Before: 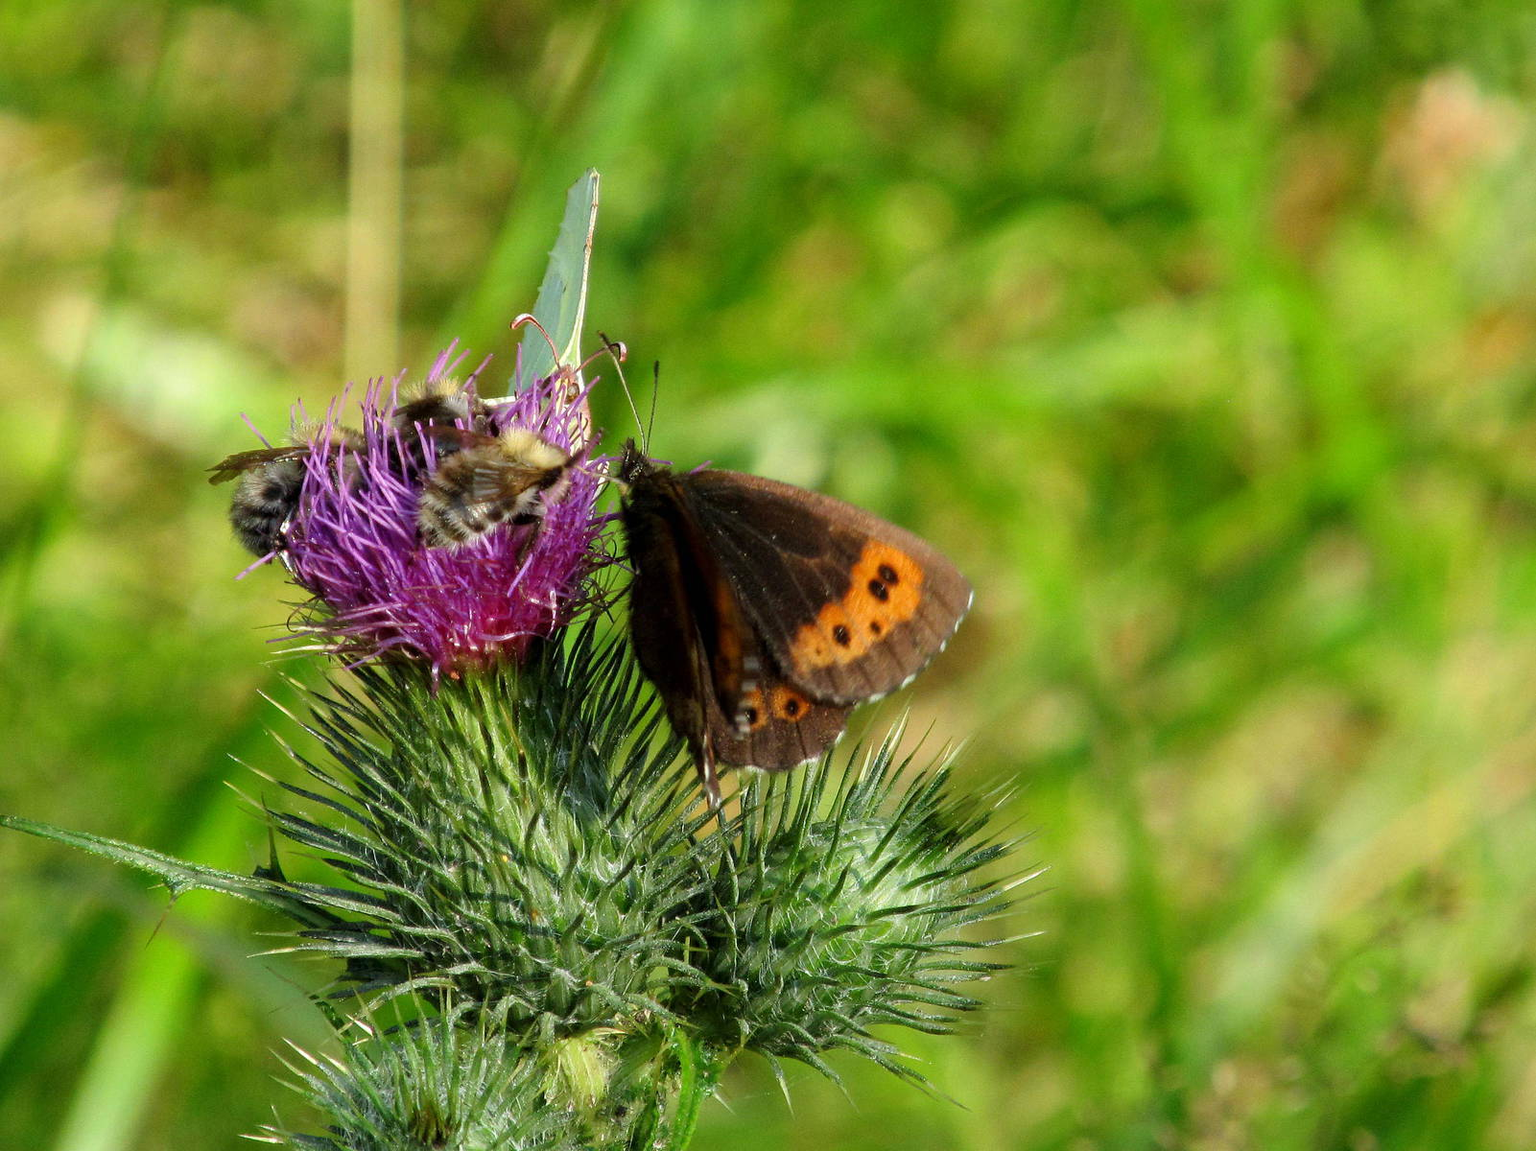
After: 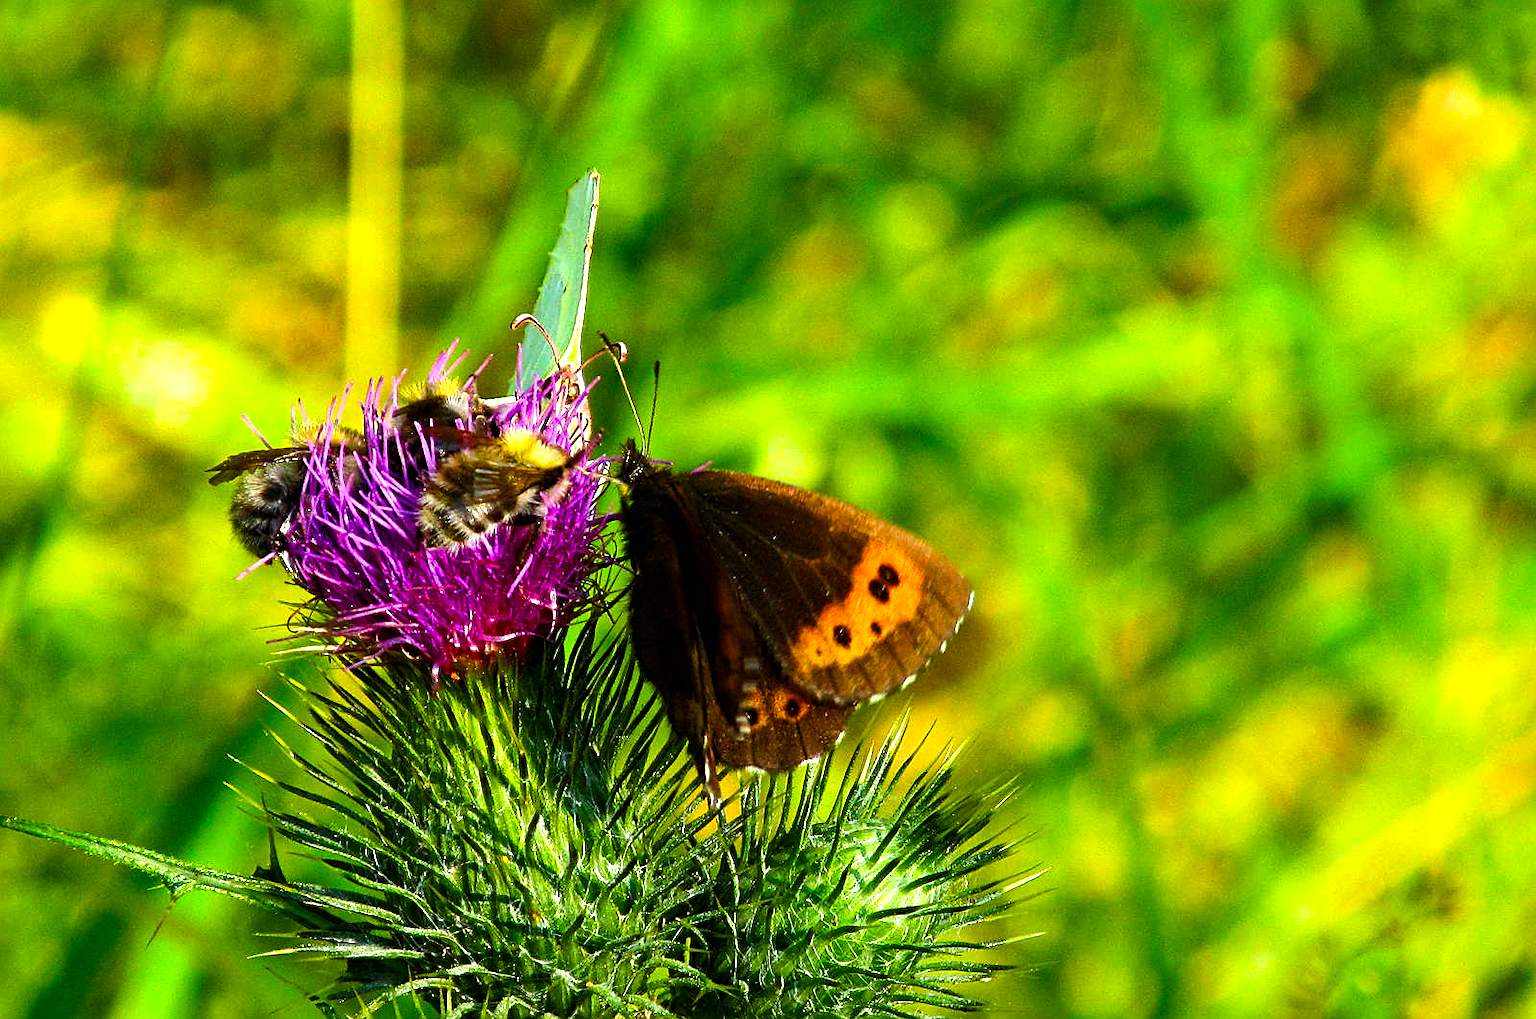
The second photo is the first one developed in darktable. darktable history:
contrast brightness saturation: contrast 0.04, saturation 0.16
crop and rotate: top 0%, bottom 11.49%
tone equalizer: -8 EV -0.417 EV, -7 EV -0.389 EV, -6 EV -0.333 EV, -5 EV -0.222 EV, -3 EV 0.222 EV, -2 EV 0.333 EV, -1 EV 0.389 EV, +0 EV 0.417 EV, edges refinement/feathering 500, mask exposure compensation -1.57 EV, preserve details no
color balance rgb: linear chroma grading › global chroma 9%, perceptual saturation grading › global saturation 36%, perceptual saturation grading › shadows 35%, perceptual brilliance grading › global brilliance 15%, perceptual brilliance grading › shadows -35%, global vibrance 15%
sharpen: on, module defaults
shadows and highlights: shadows 37.27, highlights -28.18, soften with gaussian
